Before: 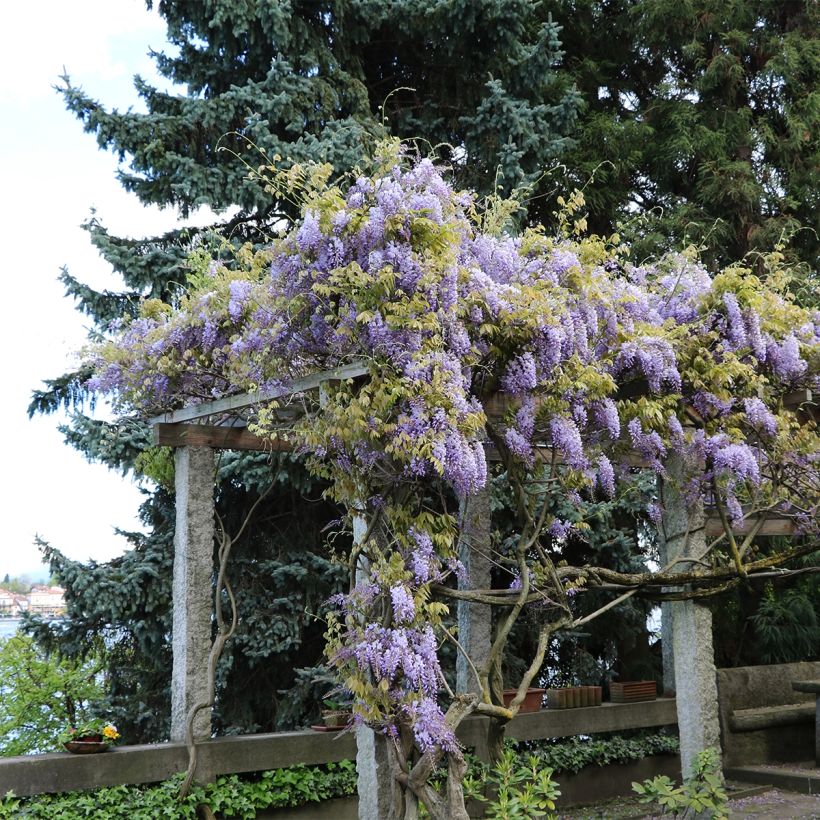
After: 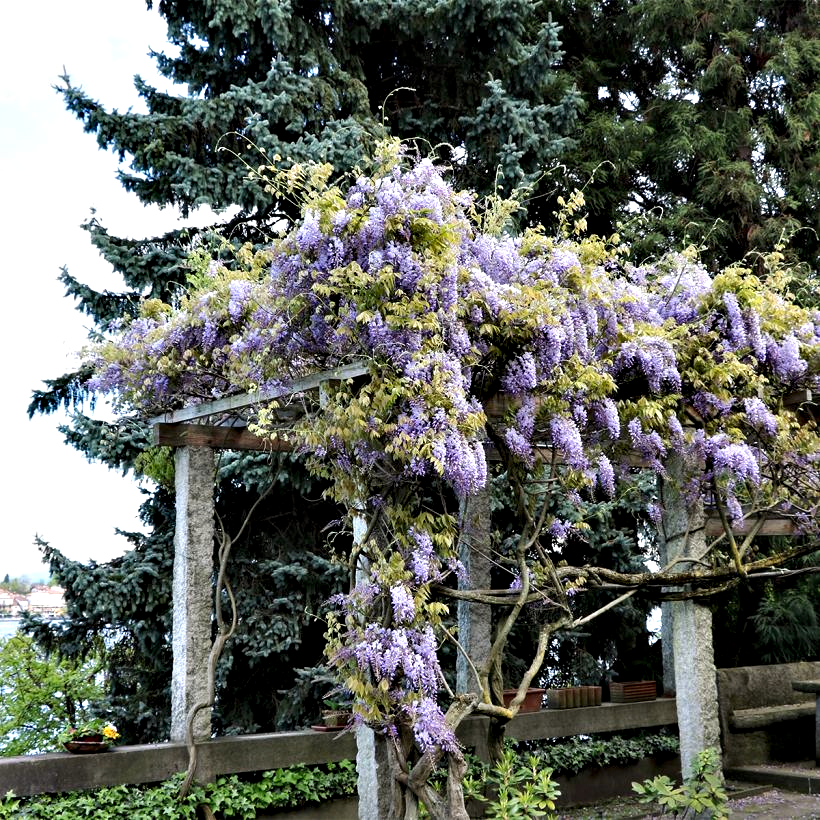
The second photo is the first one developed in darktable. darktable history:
contrast equalizer: y [[0.6 ×6], [0.55 ×6], [0 ×6], [0 ×6], [0 ×6]]
